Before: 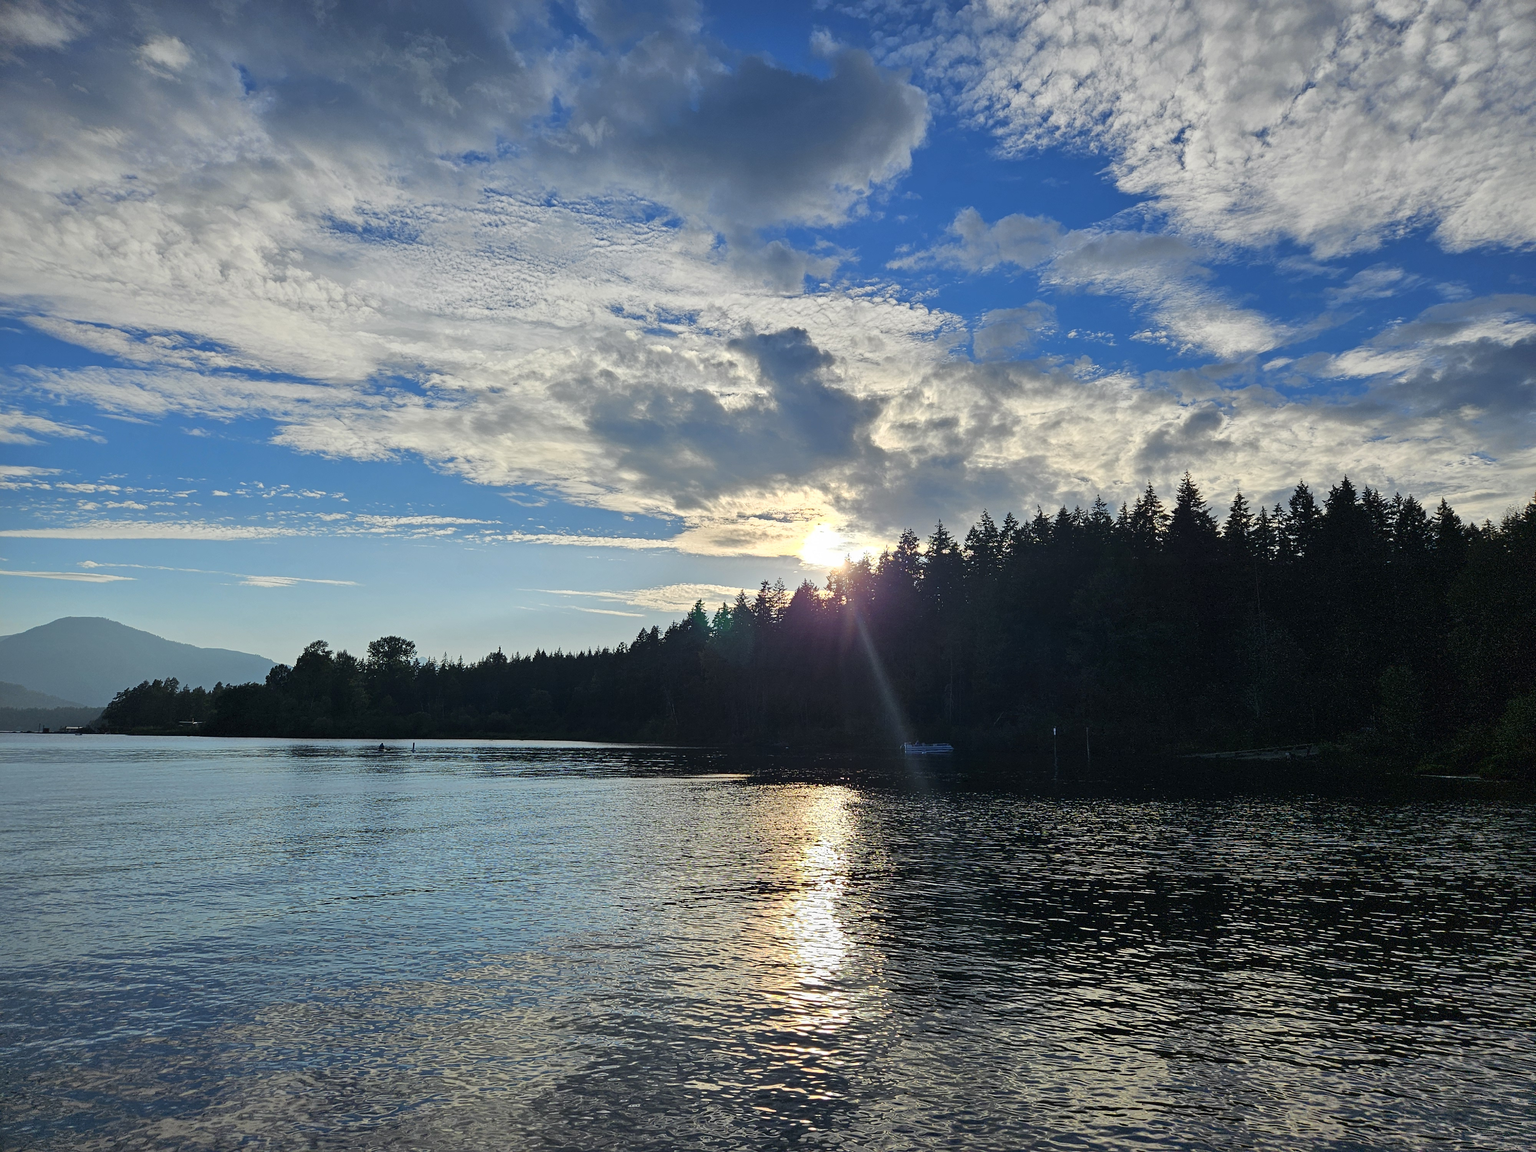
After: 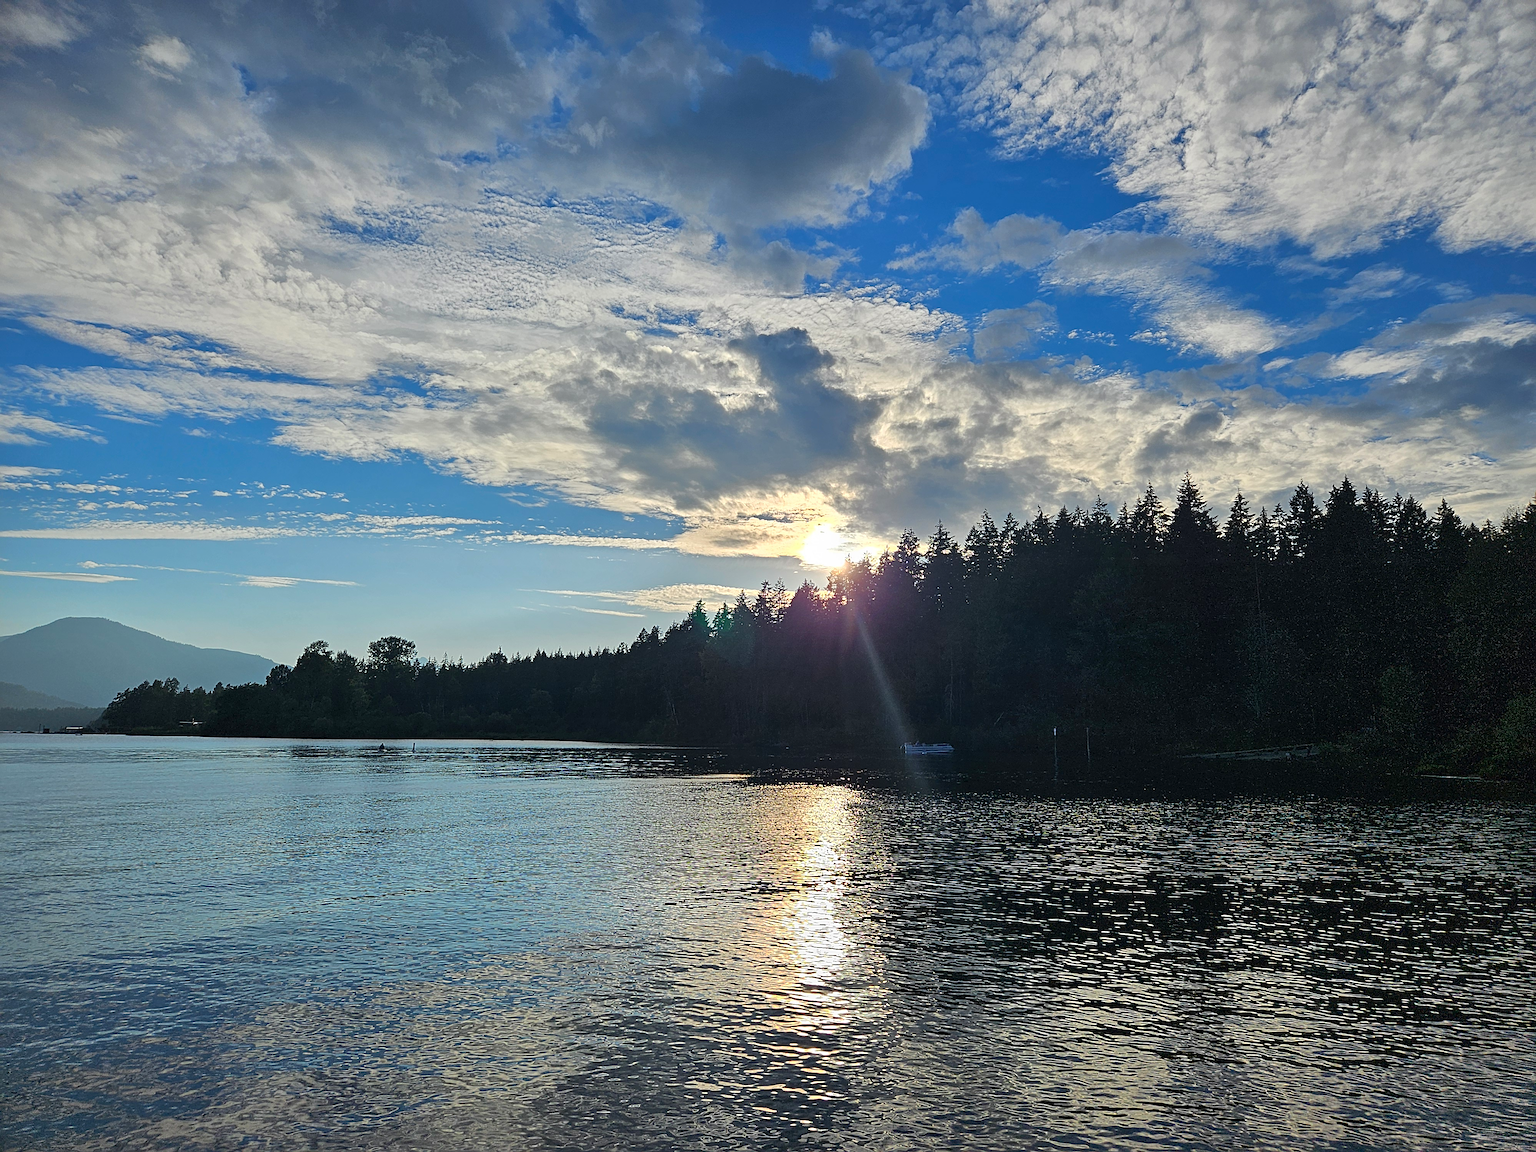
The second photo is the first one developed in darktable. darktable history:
sharpen: radius 2.767
shadows and highlights: shadows 25, highlights -25
